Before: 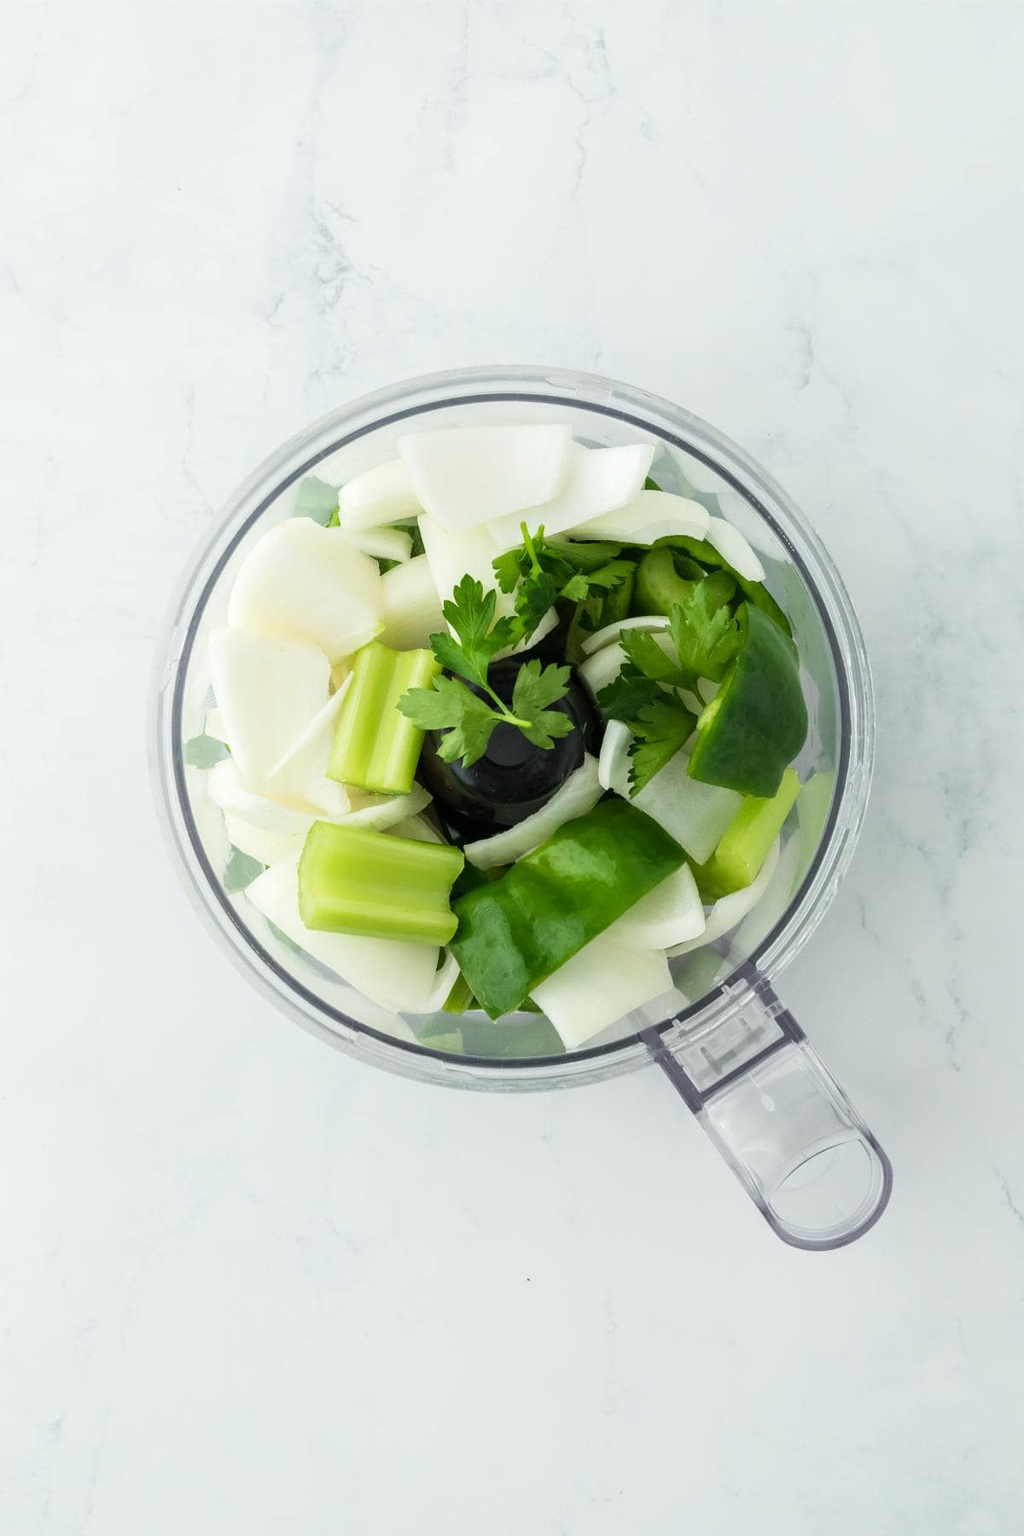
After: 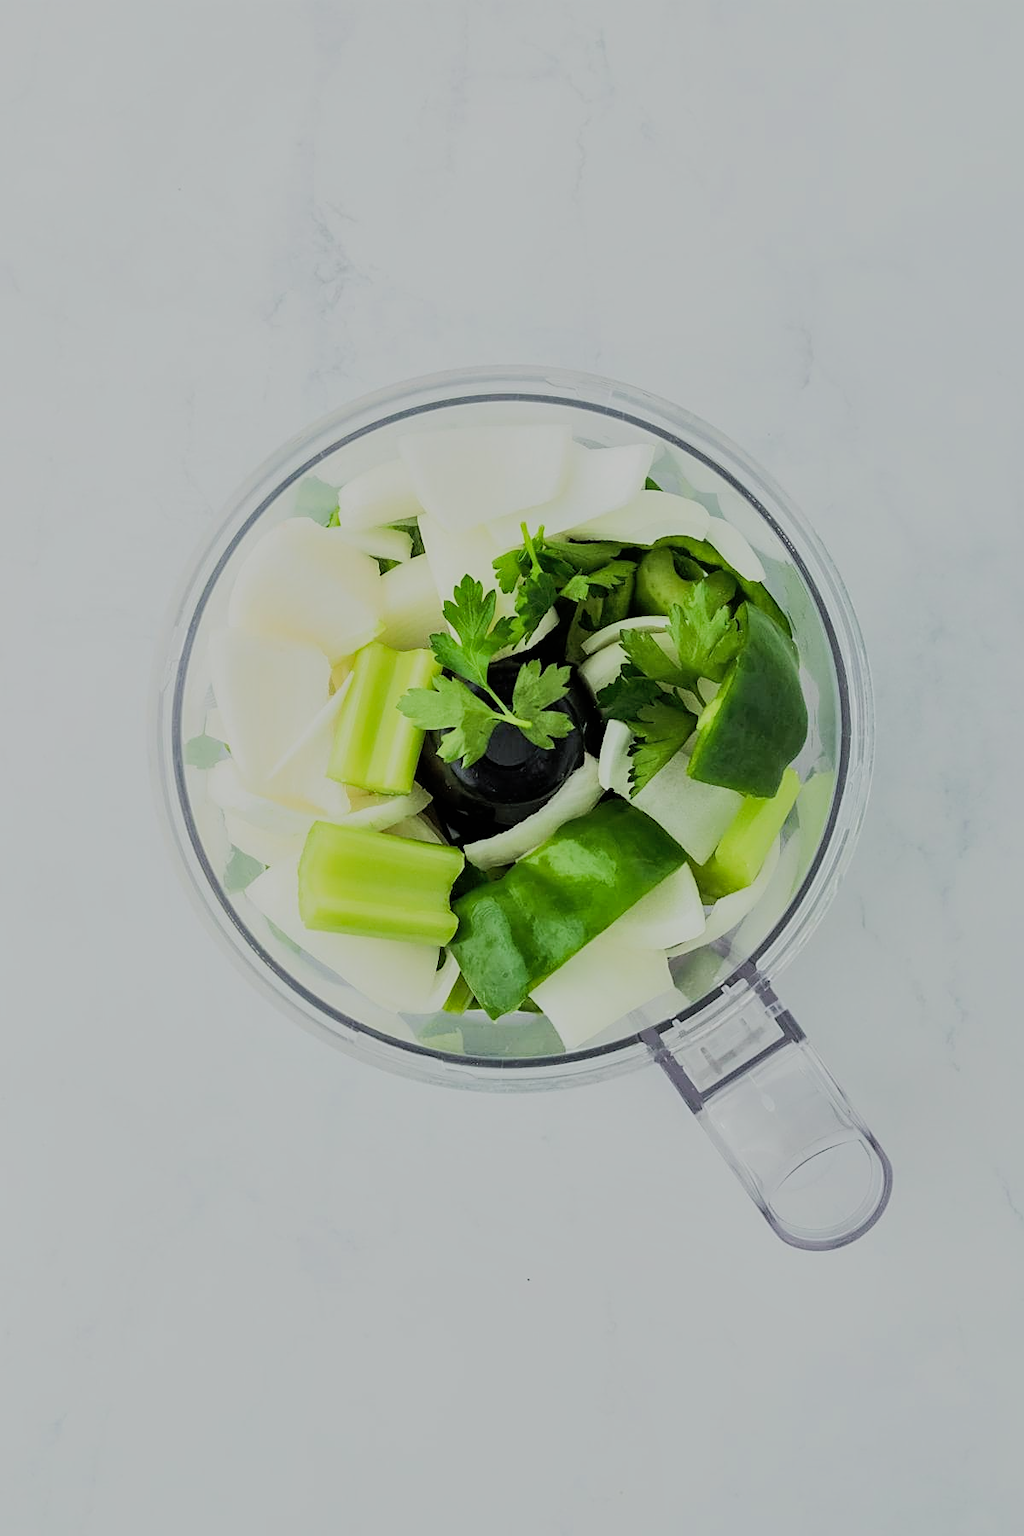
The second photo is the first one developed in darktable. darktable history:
filmic rgb: black relative exposure -7.12 EV, white relative exposure 5.38 EV, hardness 3.03
tone equalizer: -8 EV 0.017 EV, -7 EV -0.025 EV, -6 EV 0.036 EV, -5 EV 0.023 EV, -4 EV 0.303 EV, -3 EV 0.625 EV, -2 EV 0.577 EV, -1 EV 0.186 EV, +0 EV 0.038 EV, edges refinement/feathering 500, mask exposure compensation -1.57 EV, preserve details no
sharpen: on, module defaults
shadows and highlights: on, module defaults
